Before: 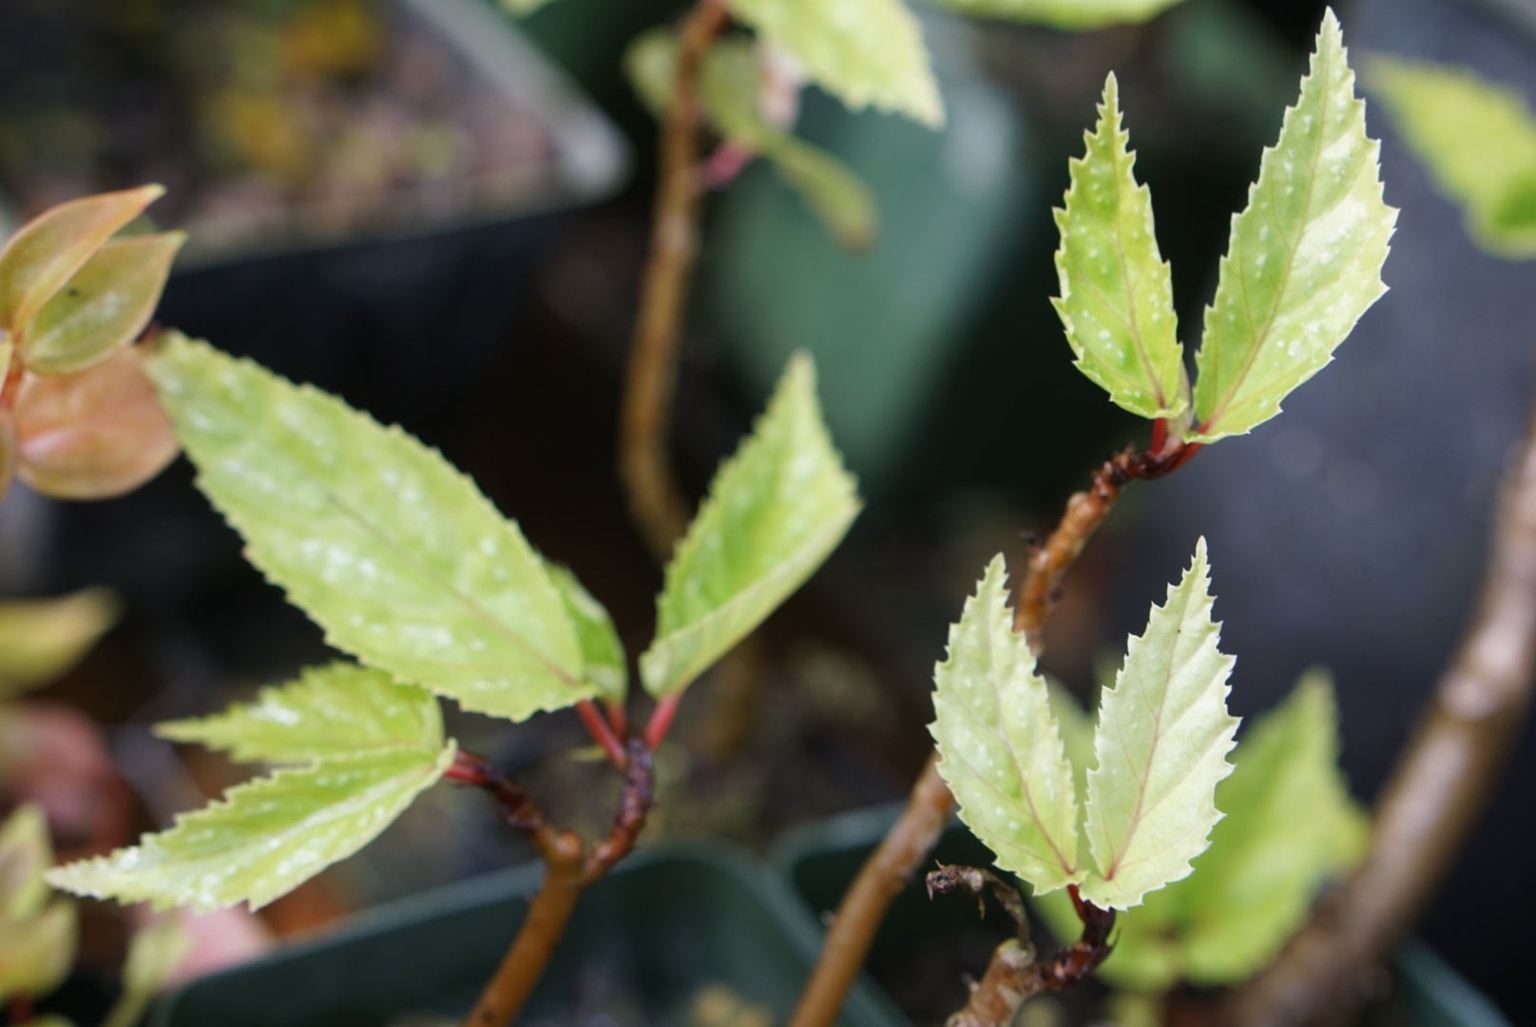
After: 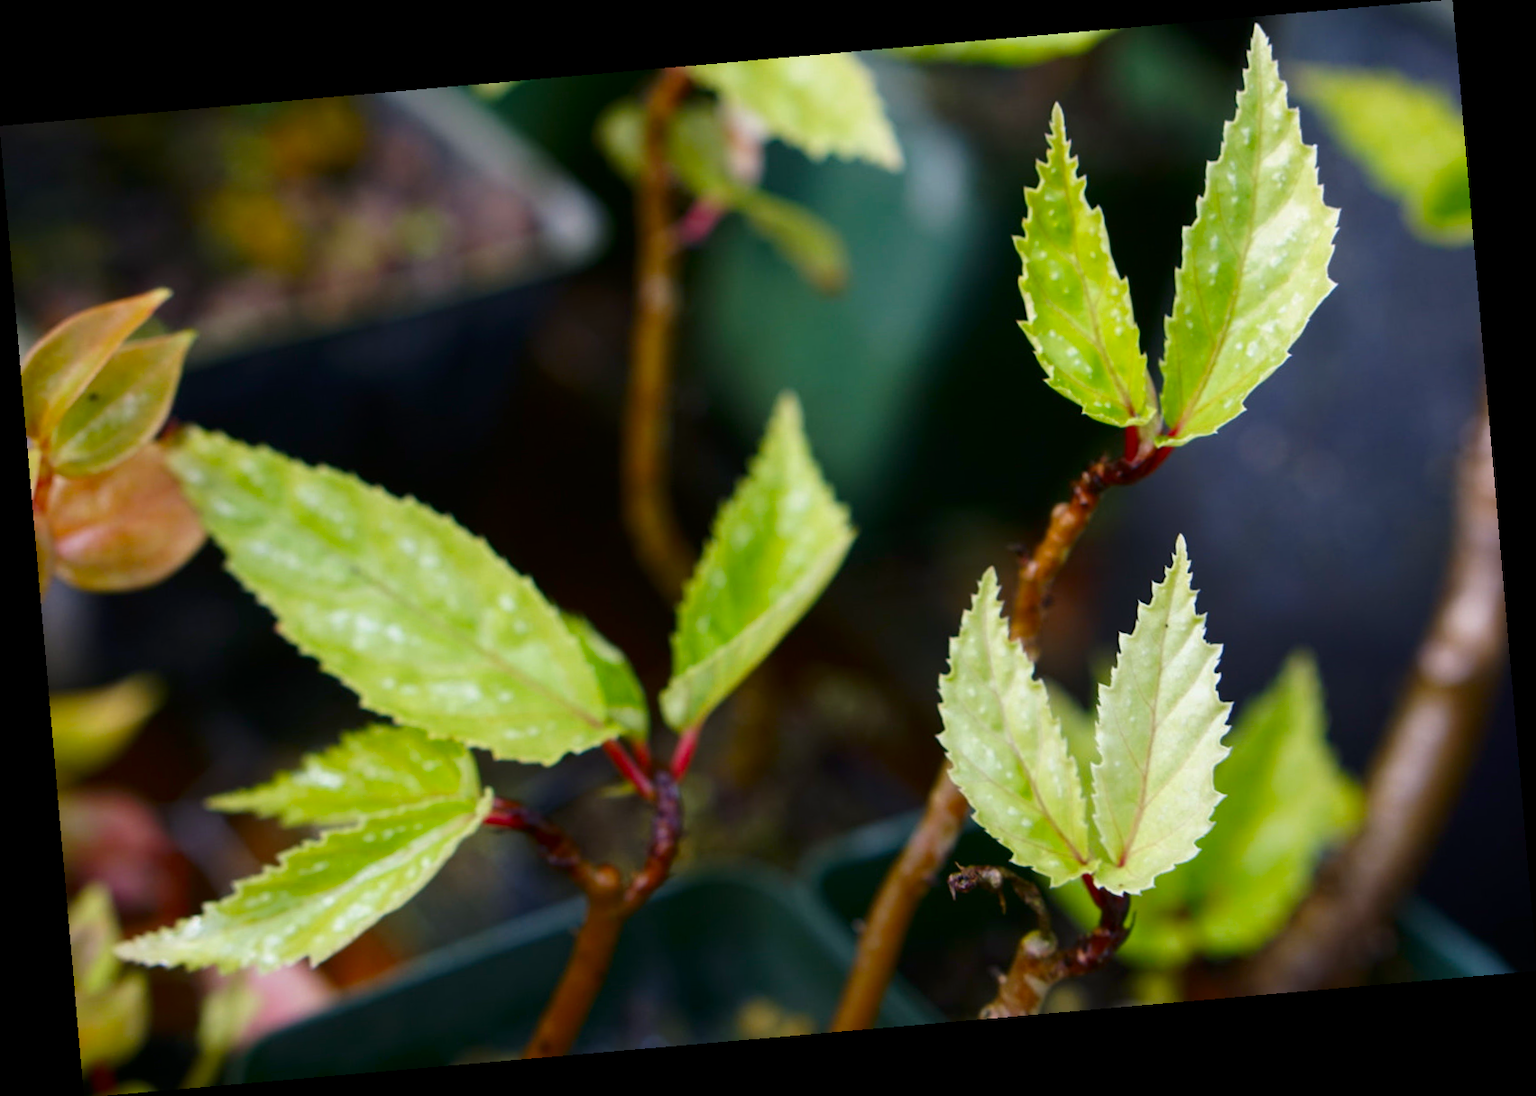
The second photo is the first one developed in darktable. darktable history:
exposure: compensate highlight preservation false
rotate and perspective: rotation -4.98°, automatic cropping off
contrast brightness saturation: contrast 0.07, brightness -0.13, saturation 0.06
color balance rgb: perceptual saturation grading › global saturation 25%, global vibrance 20%
